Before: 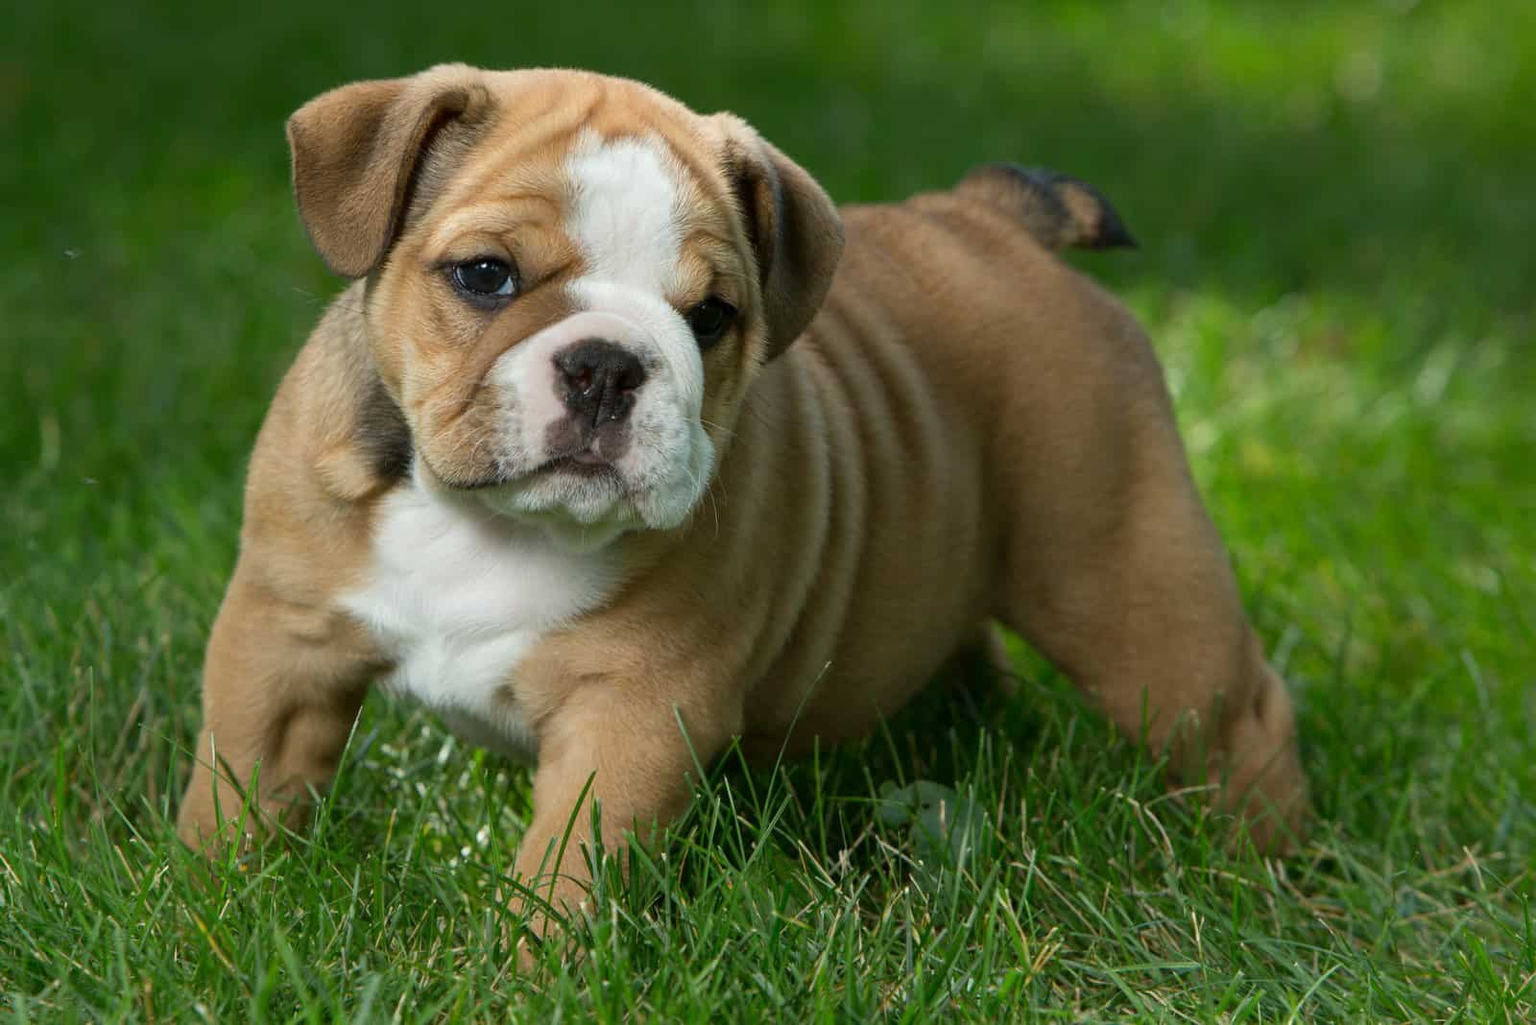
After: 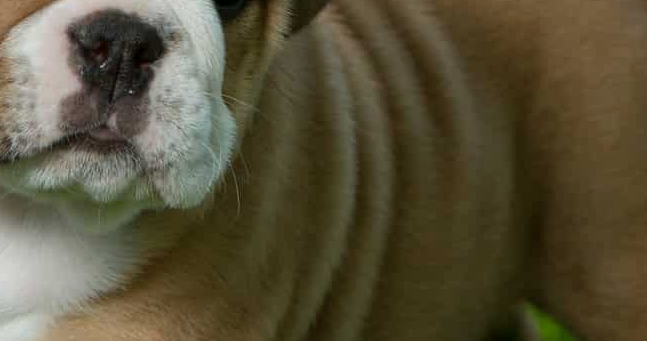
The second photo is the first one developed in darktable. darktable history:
exposure: black level correction 0.001, exposure -0.125 EV, compensate exposure bias true, compensate highlight preservation false
crop: left 31.751%, top 32.172%, right 27.8%, bottom 35.83%
